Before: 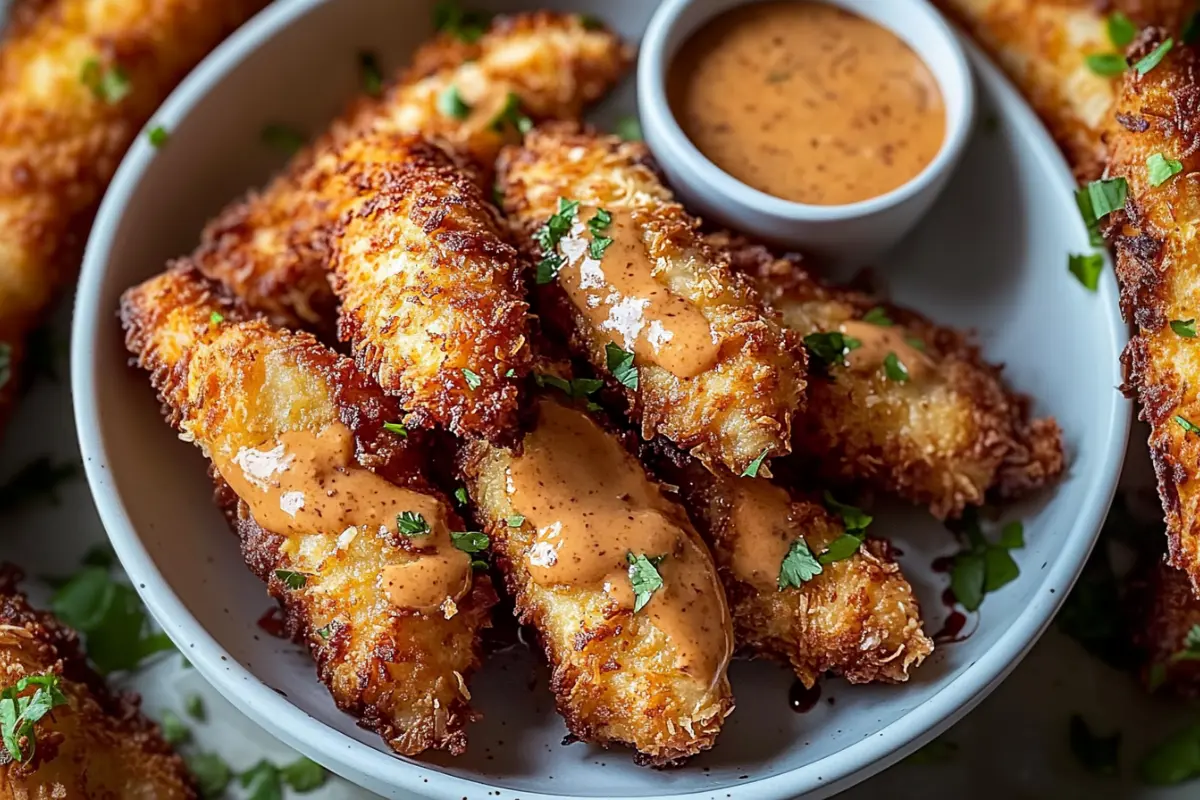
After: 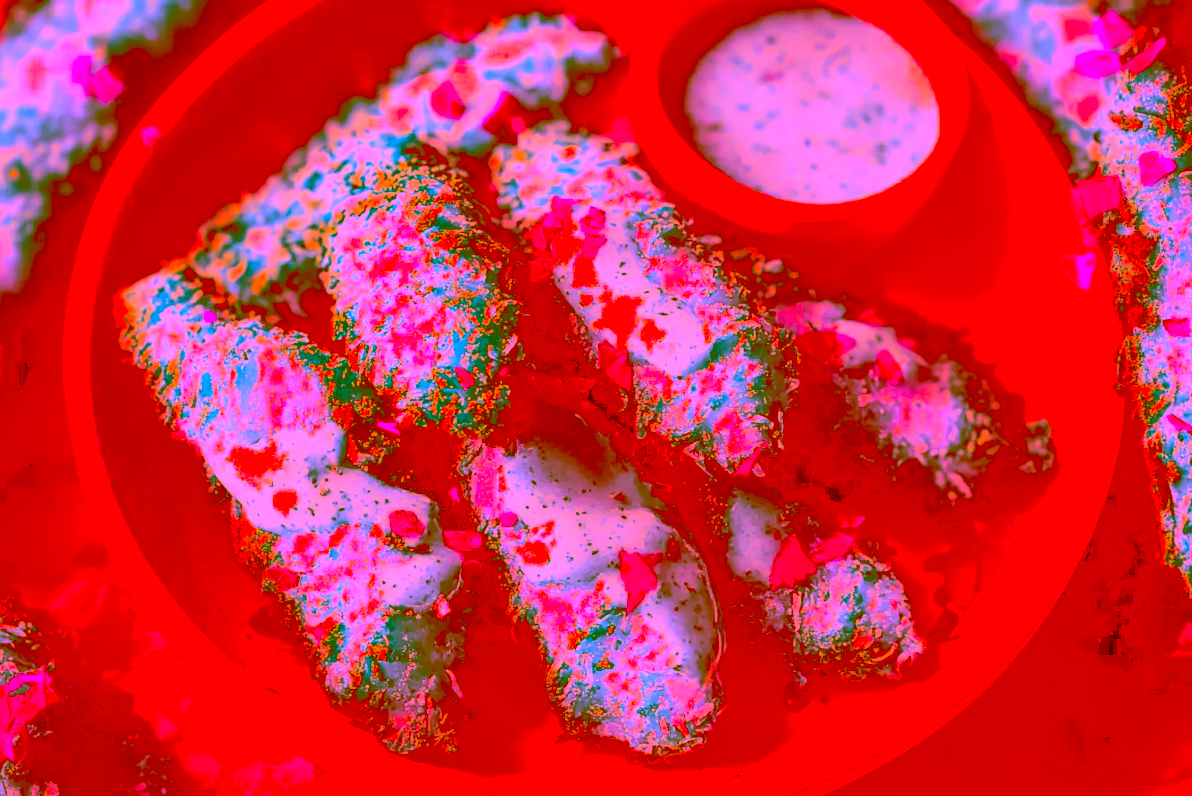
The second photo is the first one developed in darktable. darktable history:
crop and rotate: left 0.614%, top 0.179%, bottom 0.309%
color zones: curves: ch0 [(0.224, 0.526) (0.75, 0.5)]; ch1 [(0.055, 0.526) (0.224, 0.761) (0.377, 0.526) (0.75, 0.5)]
color correction: highlights a* -39.68, highlights b* -40, shadows a* -40, shadows b* -40, saturation -3
tone curve: curves: ch0 [(0, 0) (0.003, 0.177) (0.011, 0.177) (0.025, 0.176) (0.044, 0.178) (0.069, 0.186) (0.1, 0.194) (0.136, 0.203) (0.177, 0.223) (0.224, 0.255) (0.277, 0.305) (0.335, 0.383) (0.399, 0.467) (0.468, 0.546) (0.543, 0.616) (0.623, 0.694) (0.709, 0.764) (0.801, 0.834) (0.898, 0.901) (1, 1)], preserve colors none
